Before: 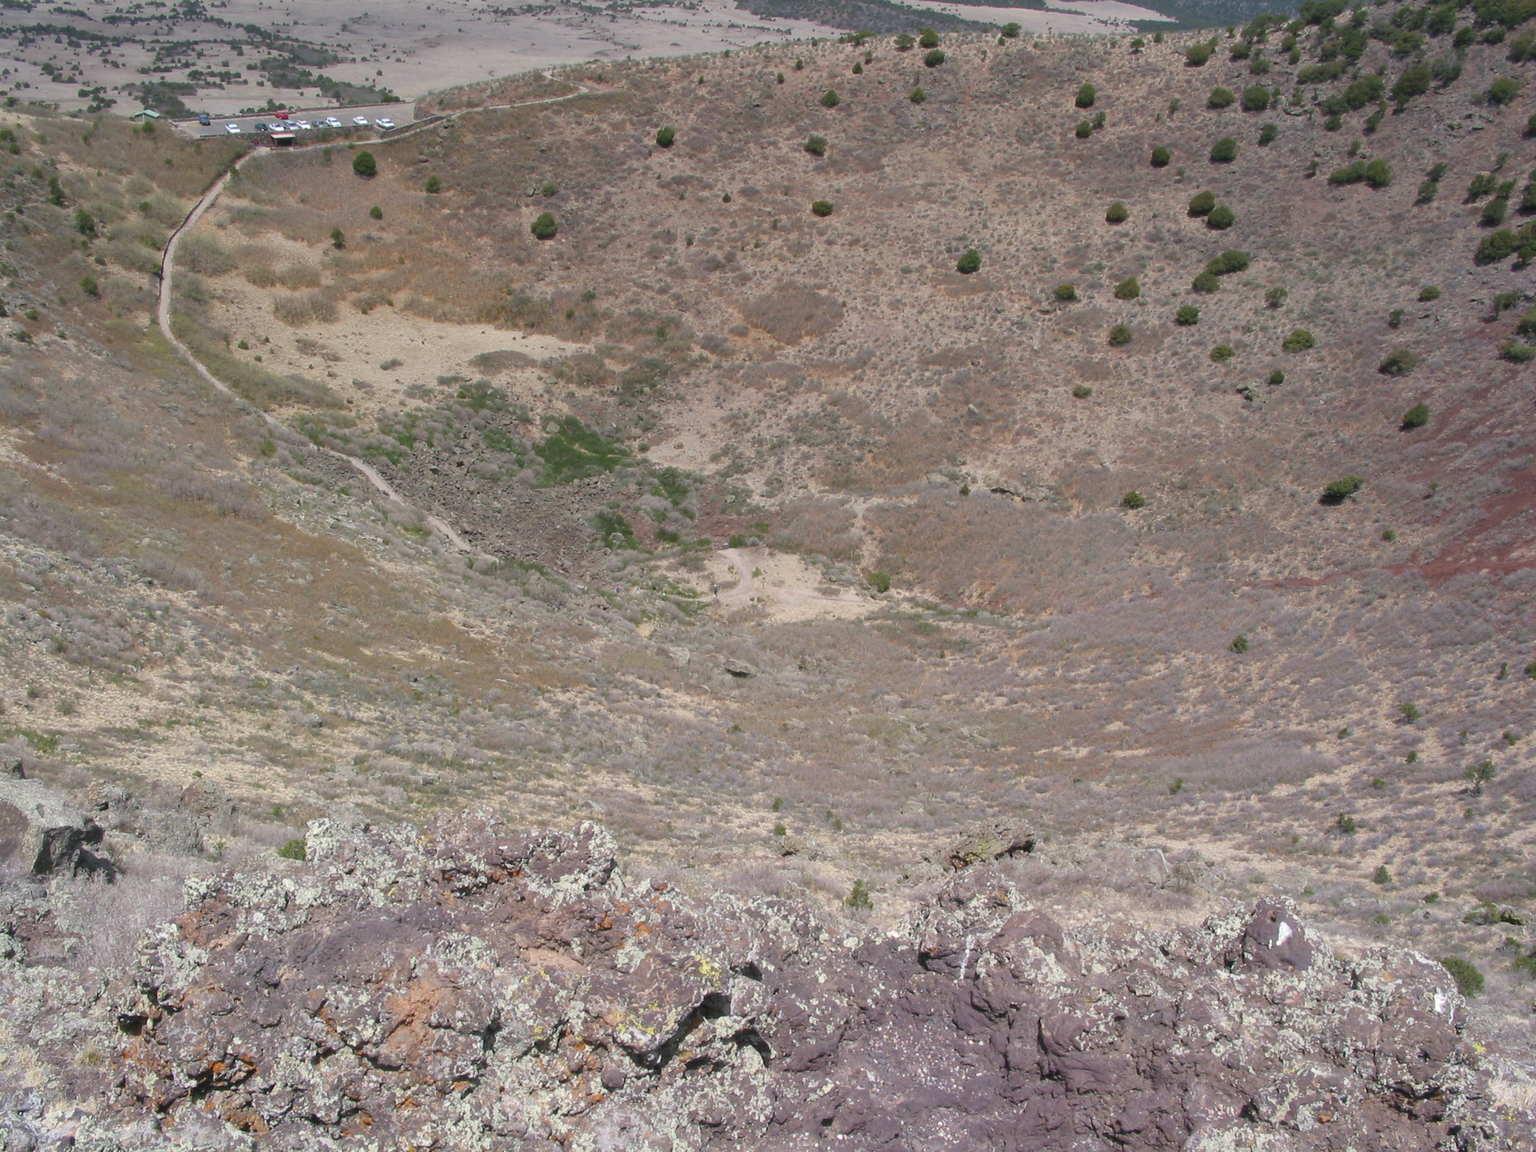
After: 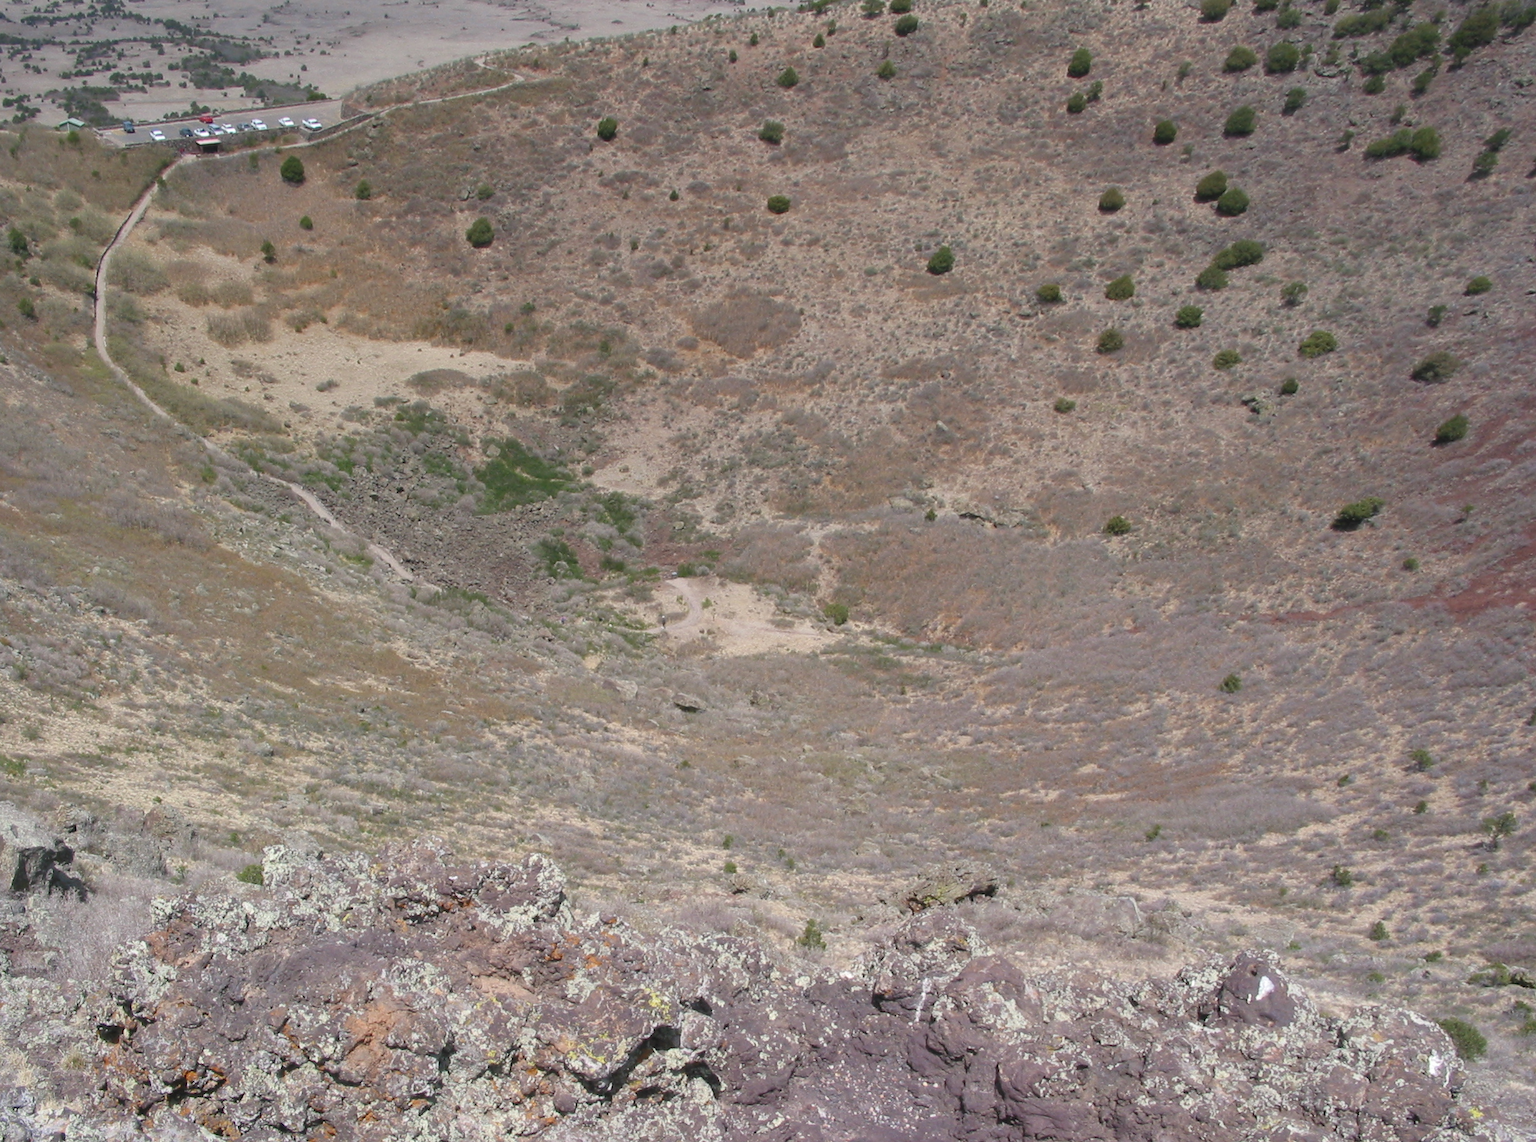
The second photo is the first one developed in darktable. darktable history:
white balance: red 1, blue 1
rotate and perspective: rotation 0.062°, lens shift (vertical) 0.115, lens shift (horizontal) -0.133, crop left 0.047, crop right 0.94, crop top 0.061, crop bottom 0.94
